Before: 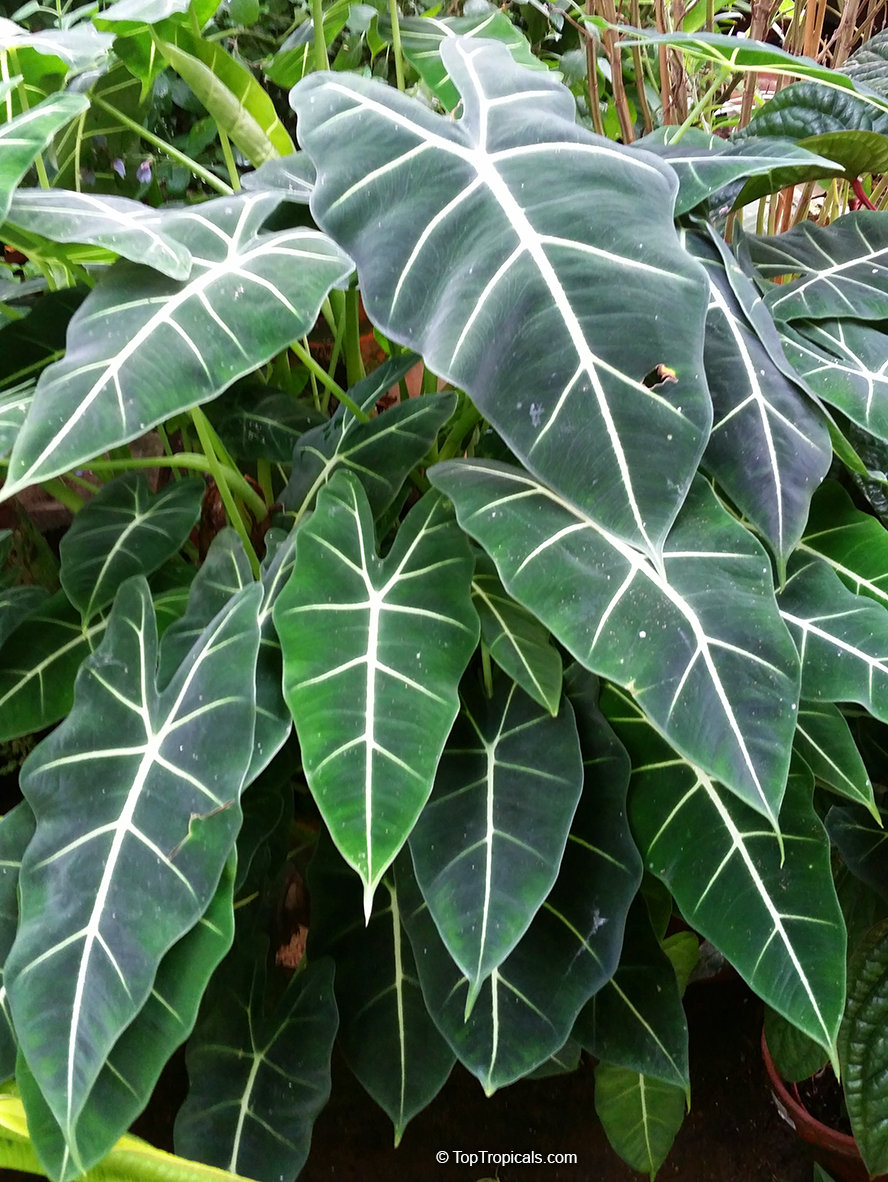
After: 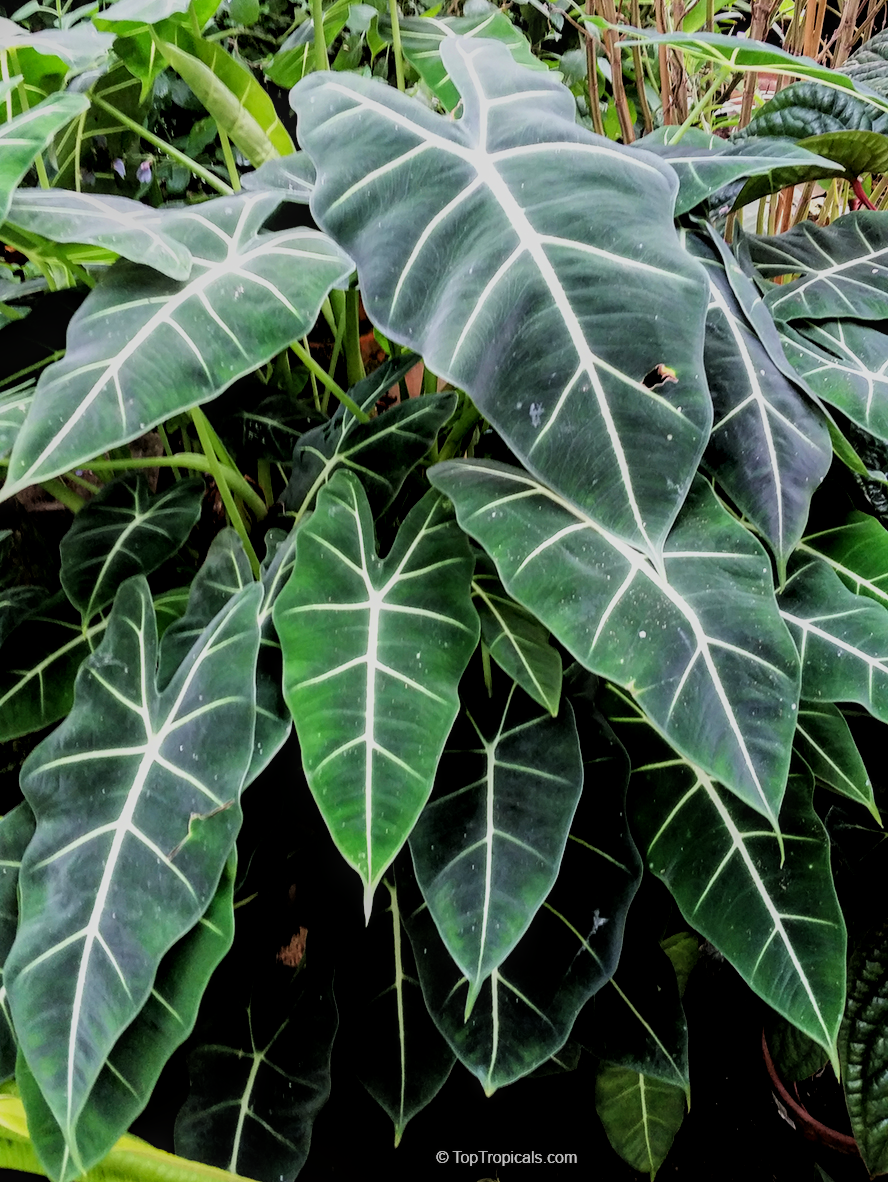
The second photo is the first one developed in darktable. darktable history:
local contrast: on, module defaults
filmic rgb: black relative exposure -4.17 EV, white relative exposure 5.16 EV, hardness 2.12, contrast 1.161, color science v6 (2022)
